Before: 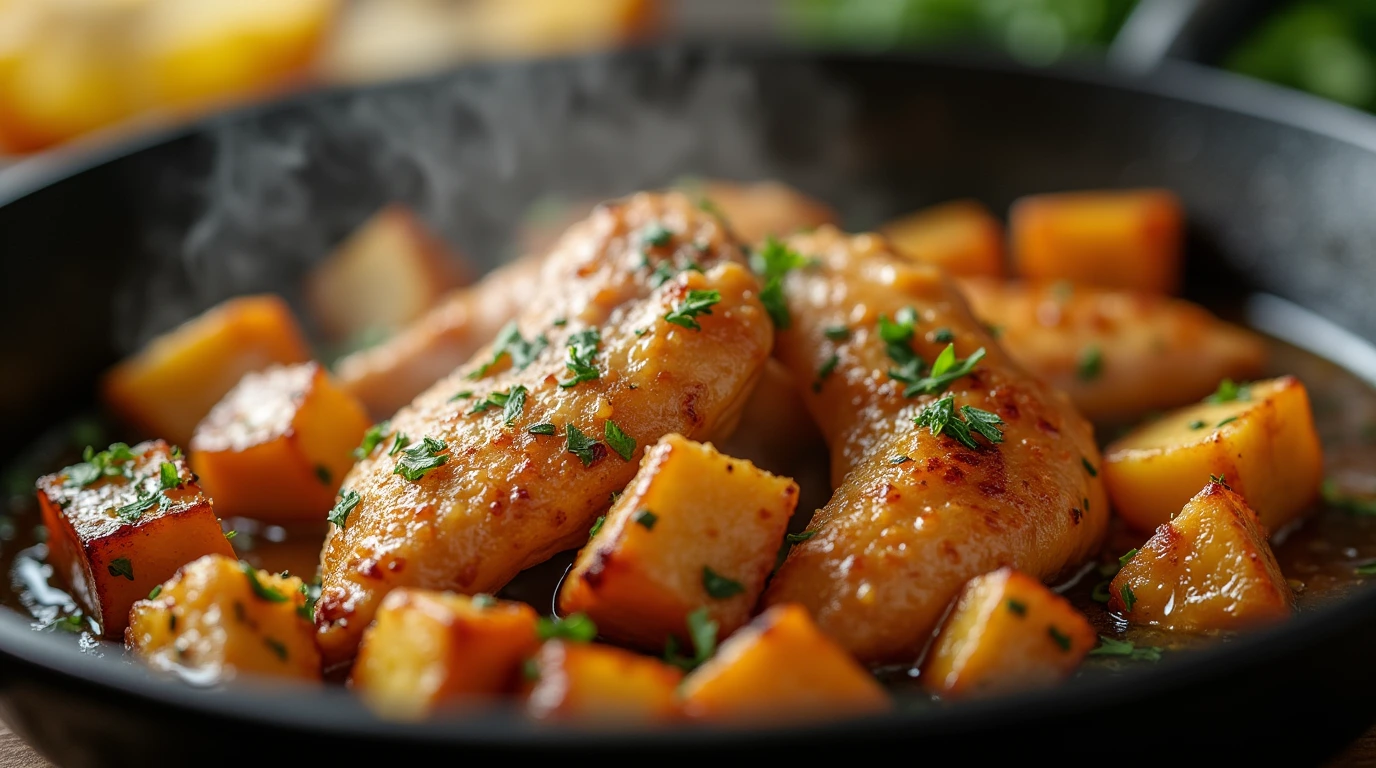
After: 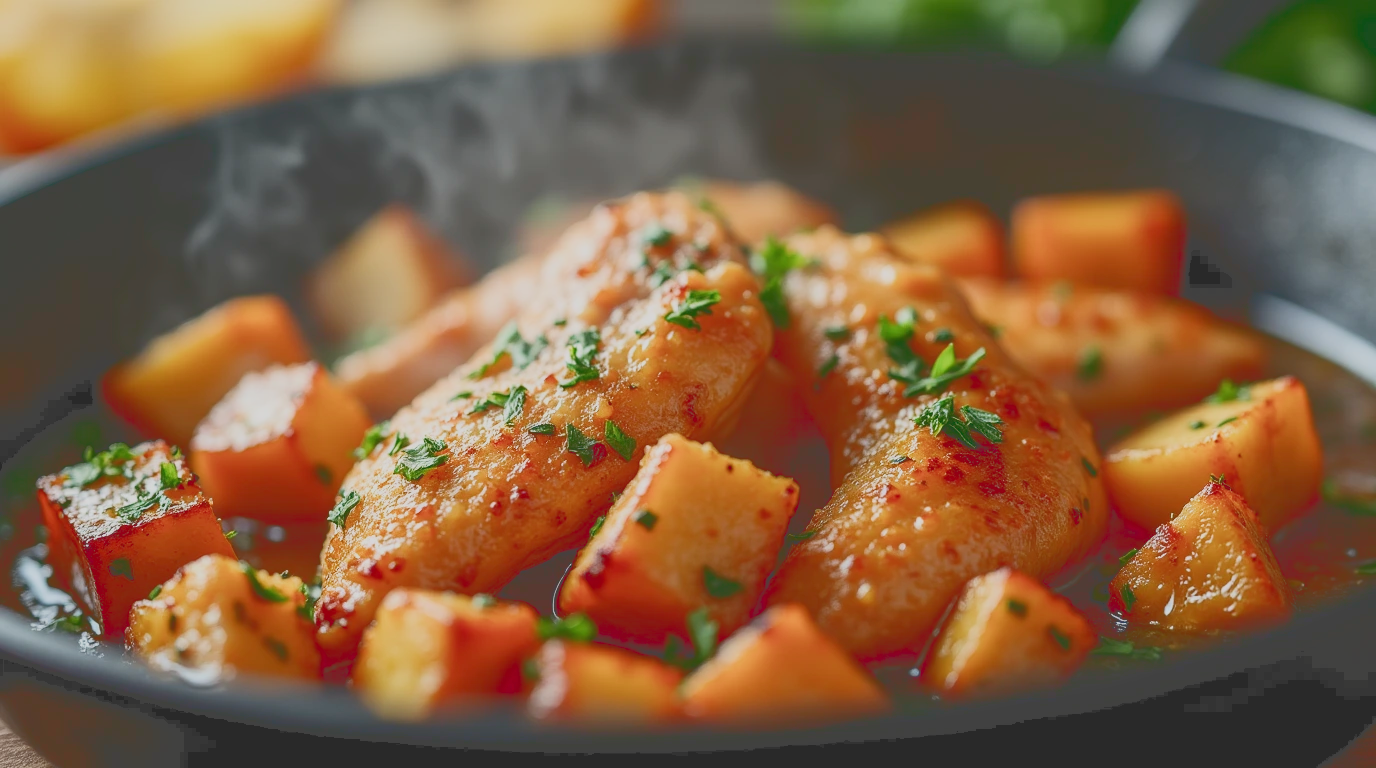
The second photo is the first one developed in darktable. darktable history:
filmic rgb: black relative exposure -7.65 EV, white relative exposure 4.56 EV, hardness 3.61, color science v5 (2021), contrast in shadows safe, contrast in highlights safe
tone curve: curves: ch0 [(0, 0) (0.003, 0.273) (0.011, 0.276) (0.025, 0.276) (0.044, 0.28) (0.069, 0.283) (0.1, 0.288) (0.136, 0.293) (0.177, 0.302) (0.224, 0.321) (0.277, 0.349) (0.335, 0.393) (0.399, 0.448) (0.468, 0.51) (0.543, 0.589) (0.623, 0.677) (0.709, 0.761) (0.801, 0.839) (0.898, 0.909) (1, 1)], color space Lab, linked channels, preserve colors none
contrast equalizer: octaves 7, y [[0.5 ×6], [0.5 ×6], [0.5, 0.5, 0.501, 0.545, 0.707, 0.863], [0 ×6], [0 ×6]]
